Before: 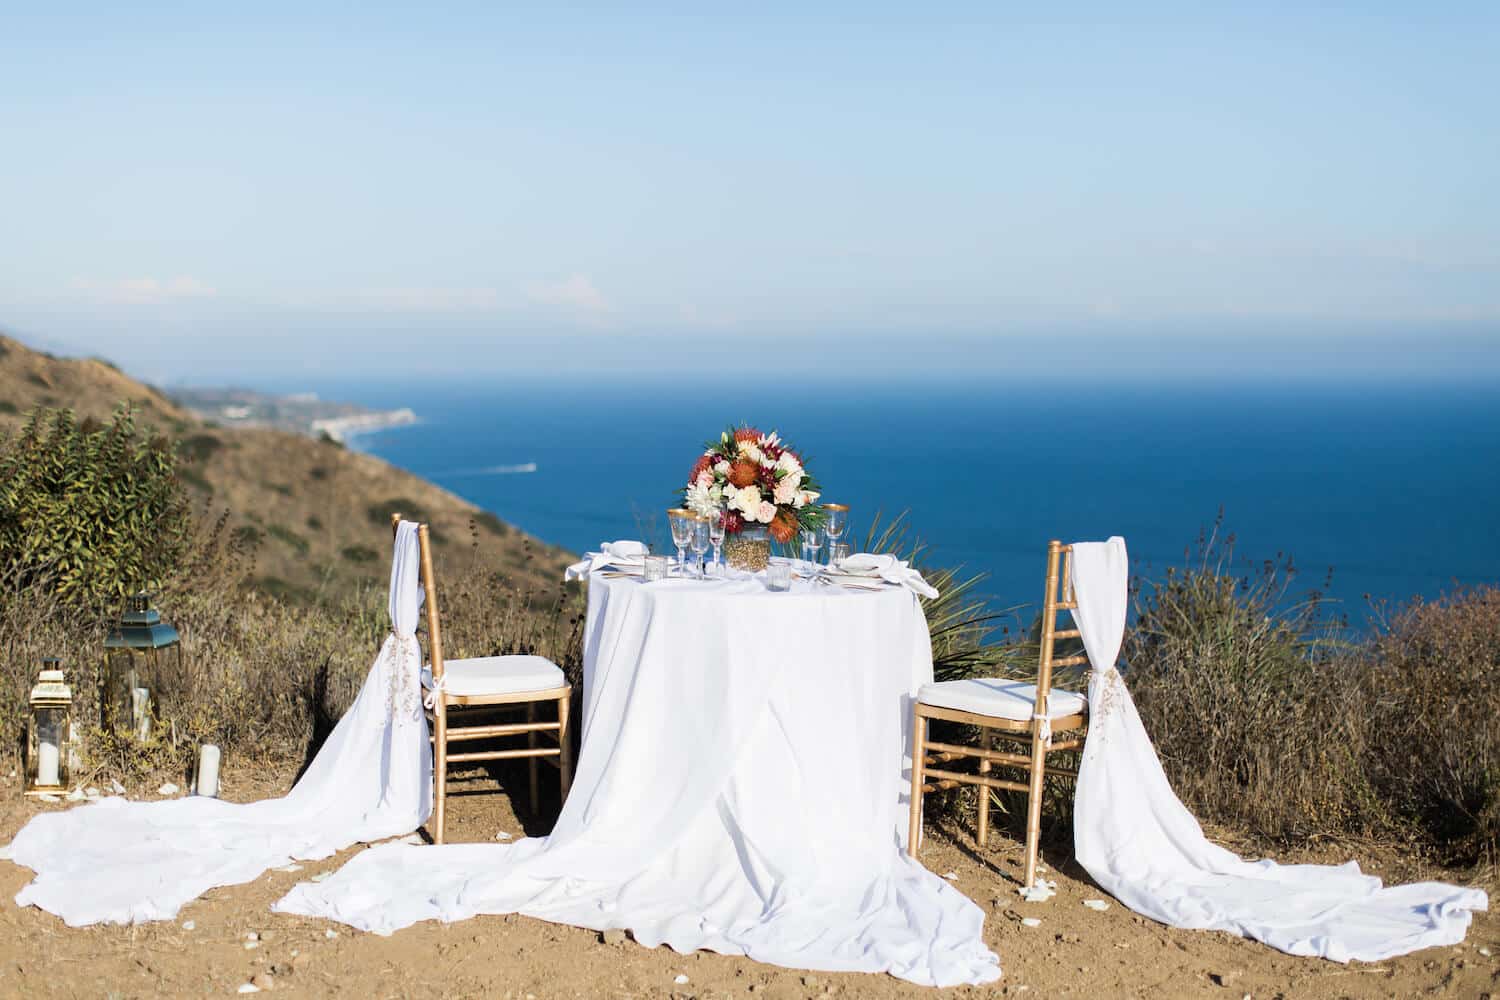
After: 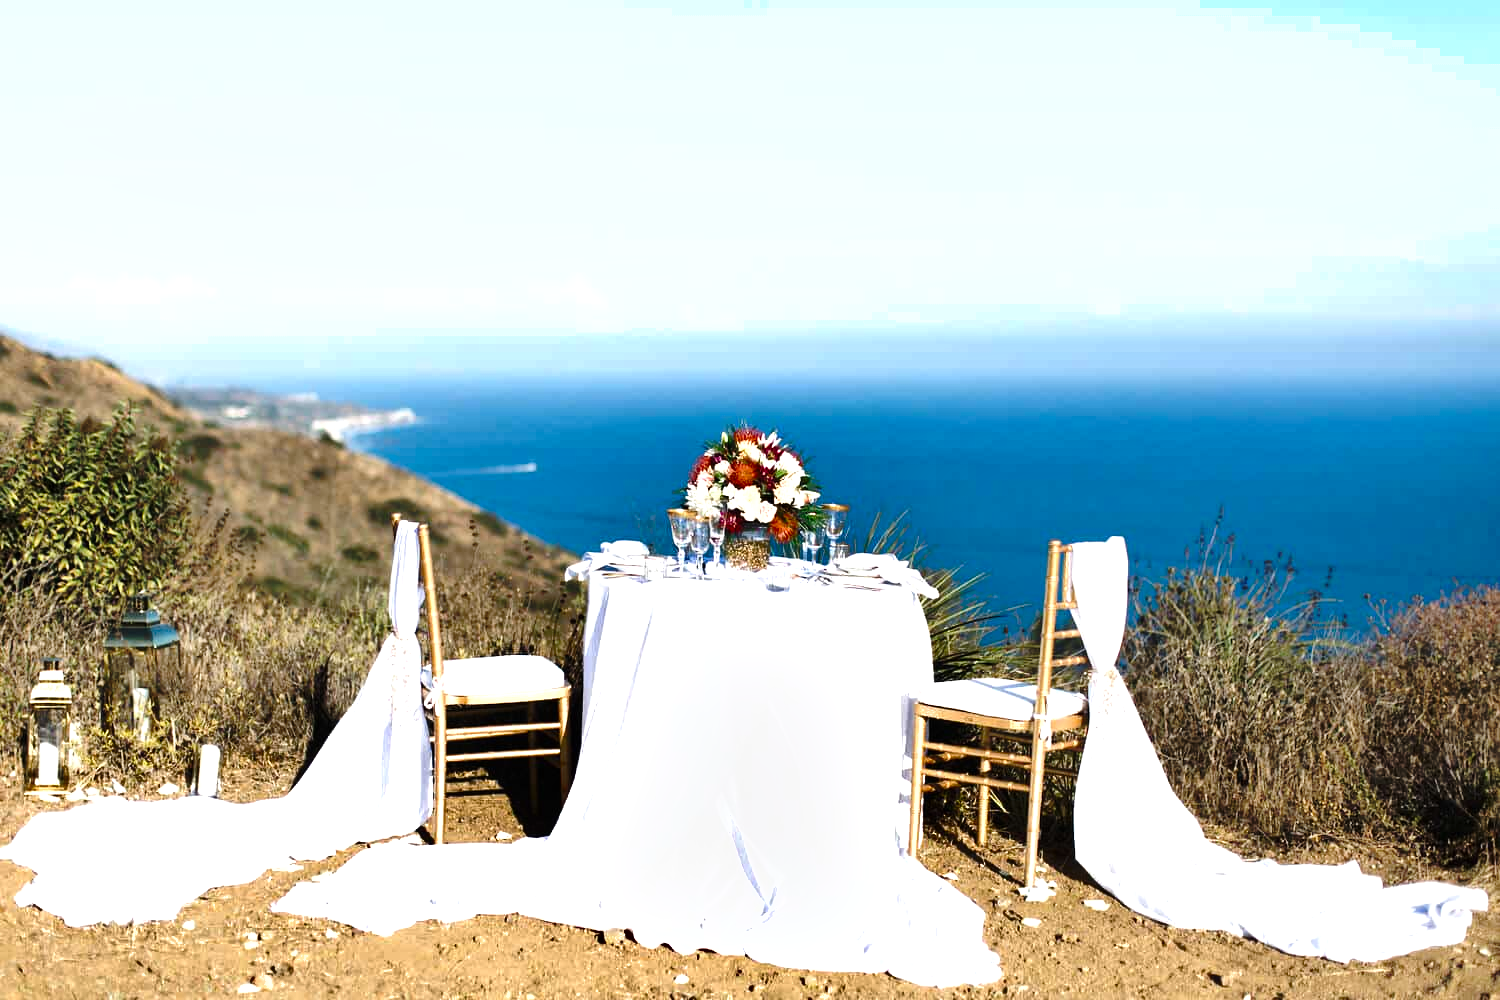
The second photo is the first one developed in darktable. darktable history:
base curve: curves: ch0 [(0, 0) (0.073, 0.04) (0.157, 0.139) (0.492, 0.492) (0.758, 0.758) (1, 1)], preserve colors none
shadows and highlights: low approximation 0.01, soften with gaussian
exposure: exposure 0.824 EV, compensate highlight preservation false
